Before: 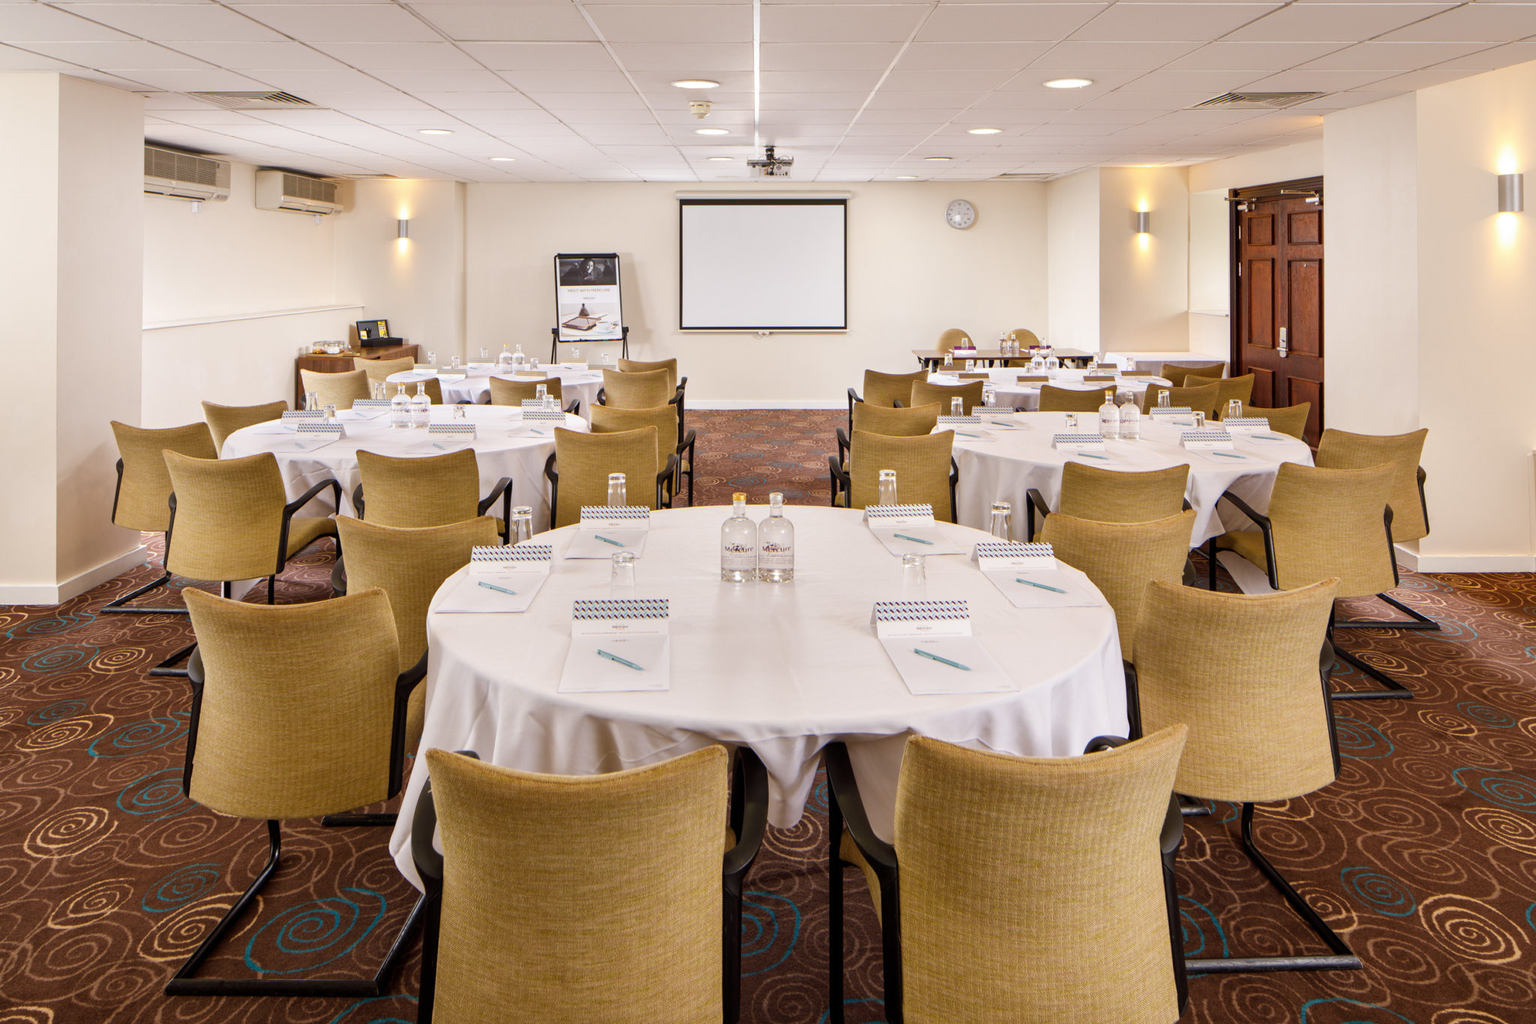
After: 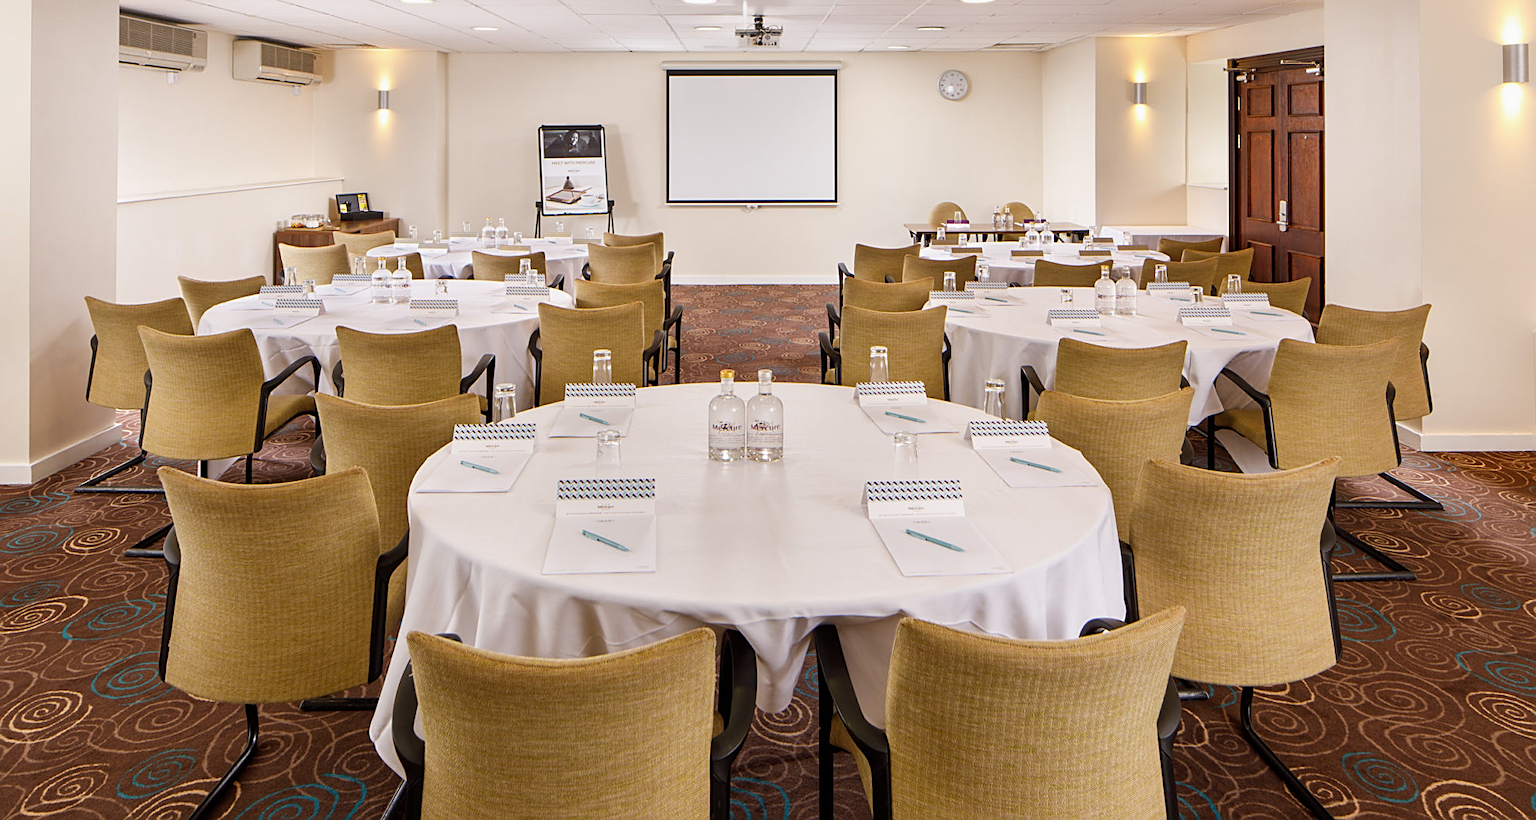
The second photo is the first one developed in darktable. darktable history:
crop and rotate: left 1.82%, top 12.879%, right 0.31%, bottom 8.772%
sharpen: on, module defaults
exposure: exposure -0.046 EV, compensate highlight preservation false
